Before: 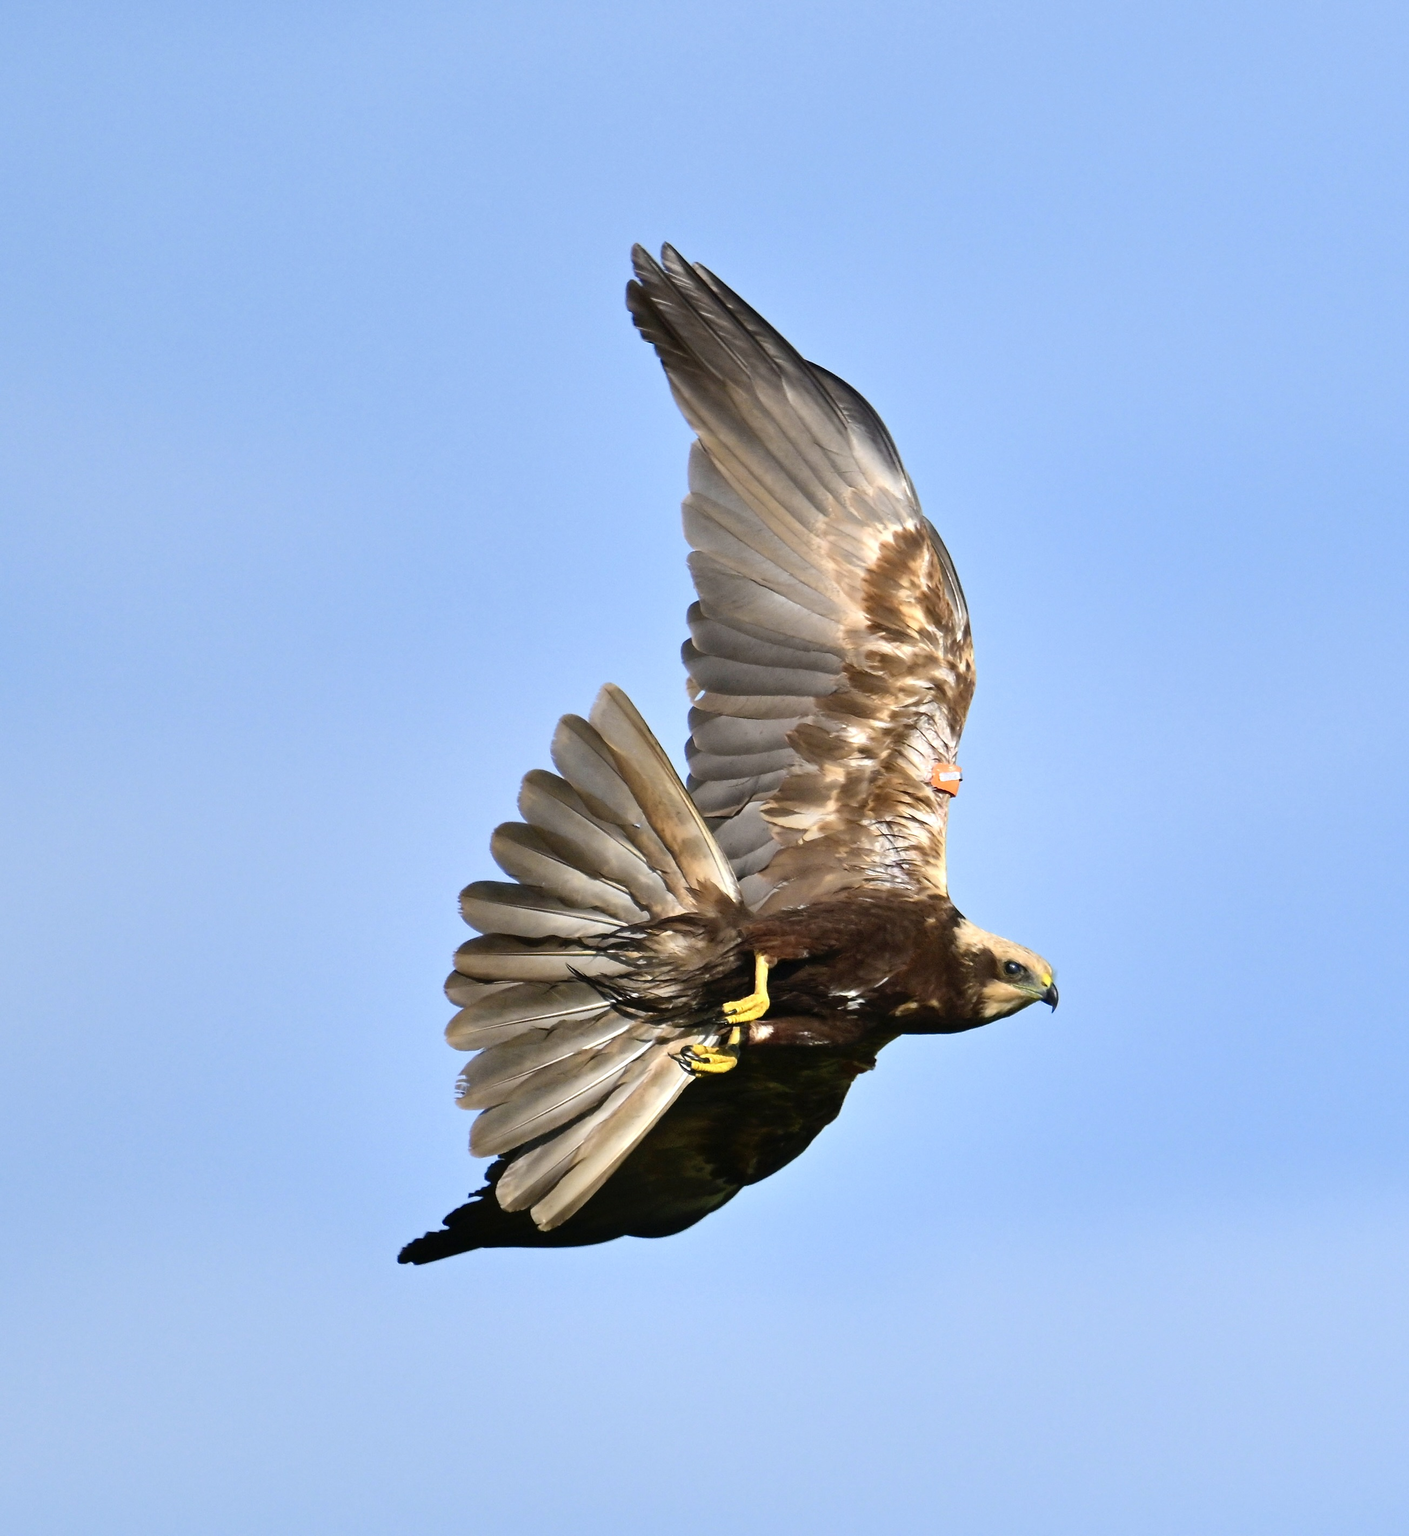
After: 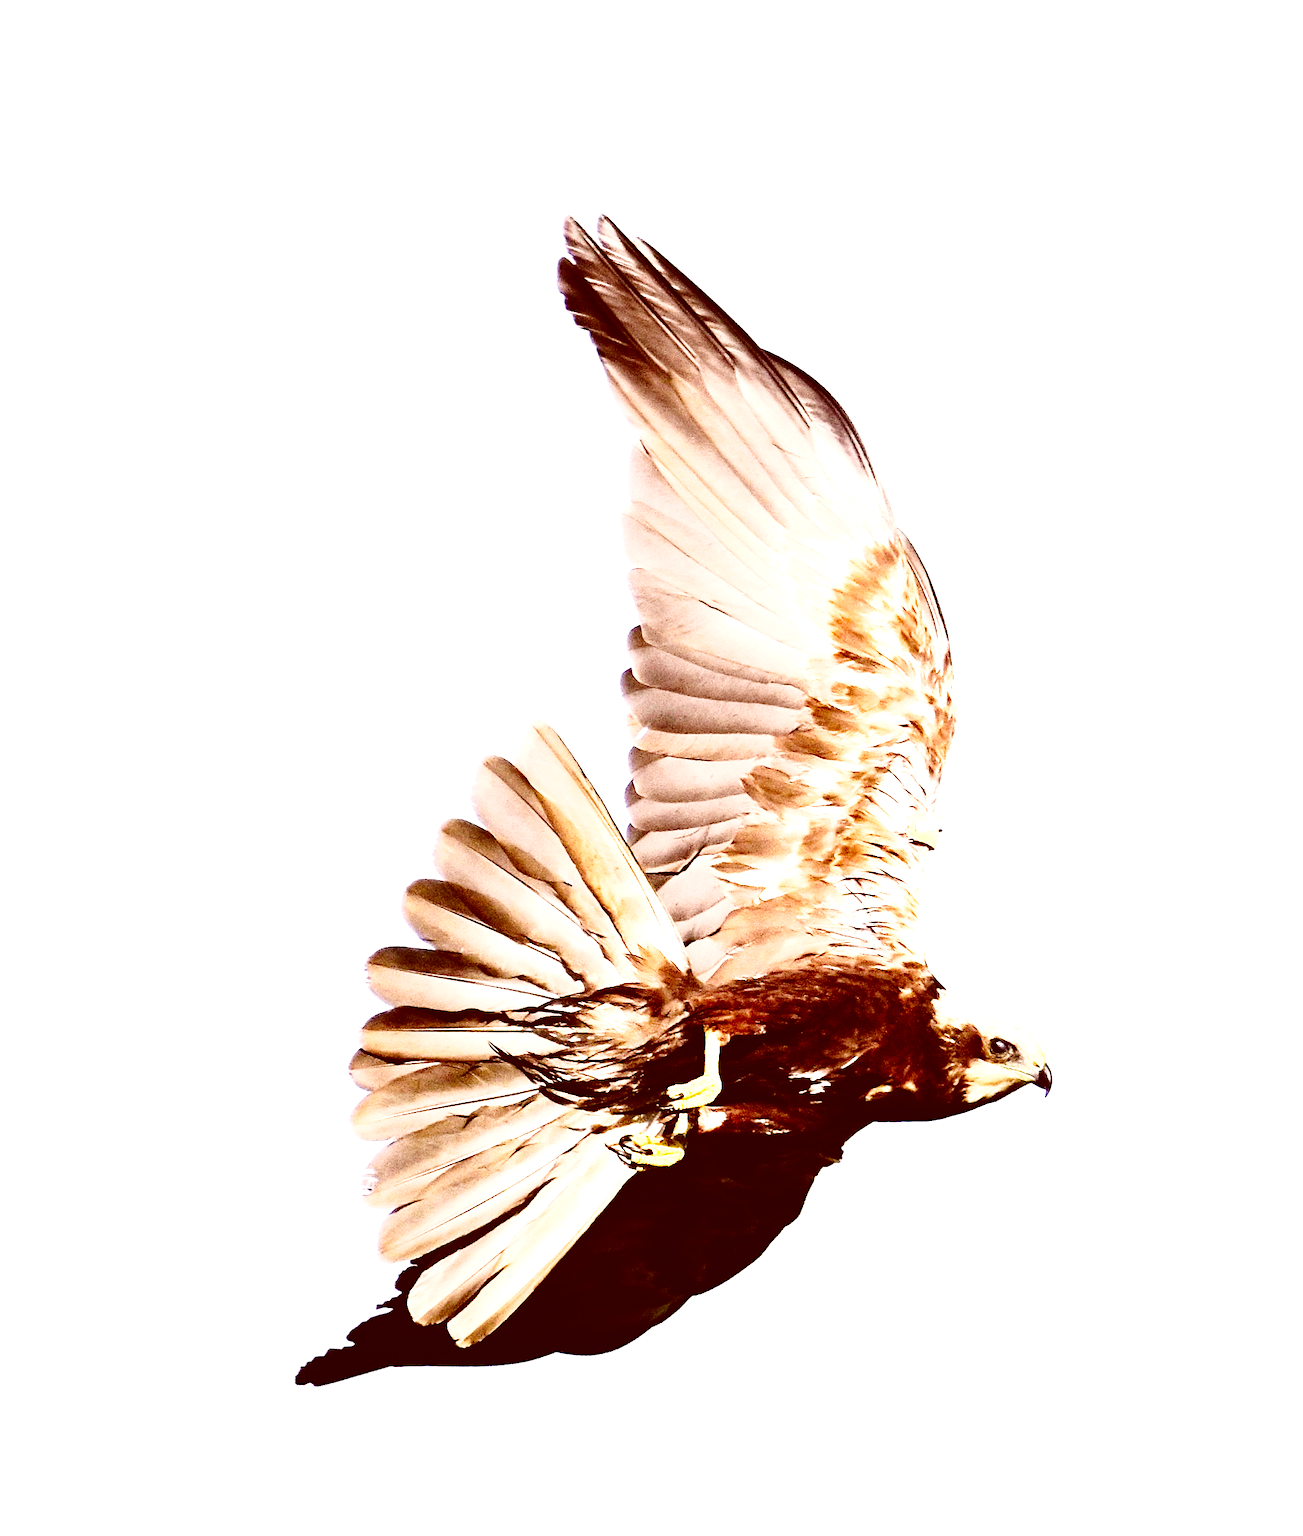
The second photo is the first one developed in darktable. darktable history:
tone equalizer: -8 EV -1.05 EV, -7 EV -1 EV, -6 EV -0.83 EV, -5 EV -0.613 EV, -3 EV 0.576 EV, -2 EV 0.881 EV, -1 EV 1 EV, +0 EV 1.08 EV, edges refinement/feathering 500, mask exposure compensation -1.57 EV, preserve details no
base curve: curves: ch0 [(0, 0) (0.04, 0.03) (0.133, 0.232) (0.448, 0.748) (0.843, 0.968) (1, 1)], preserve colors none
crop: left 9.988%, top 3.625%, right 9.312%, bottom 9.133%
sharpen: on, module defaults
color correction: highlights a* 9.01, highlights b* 8.96, shadows a* 39.62, shadows b* 39.59, saturation 0.803
exposure: exposure 0.802 EV, compensate highlight preservation false
